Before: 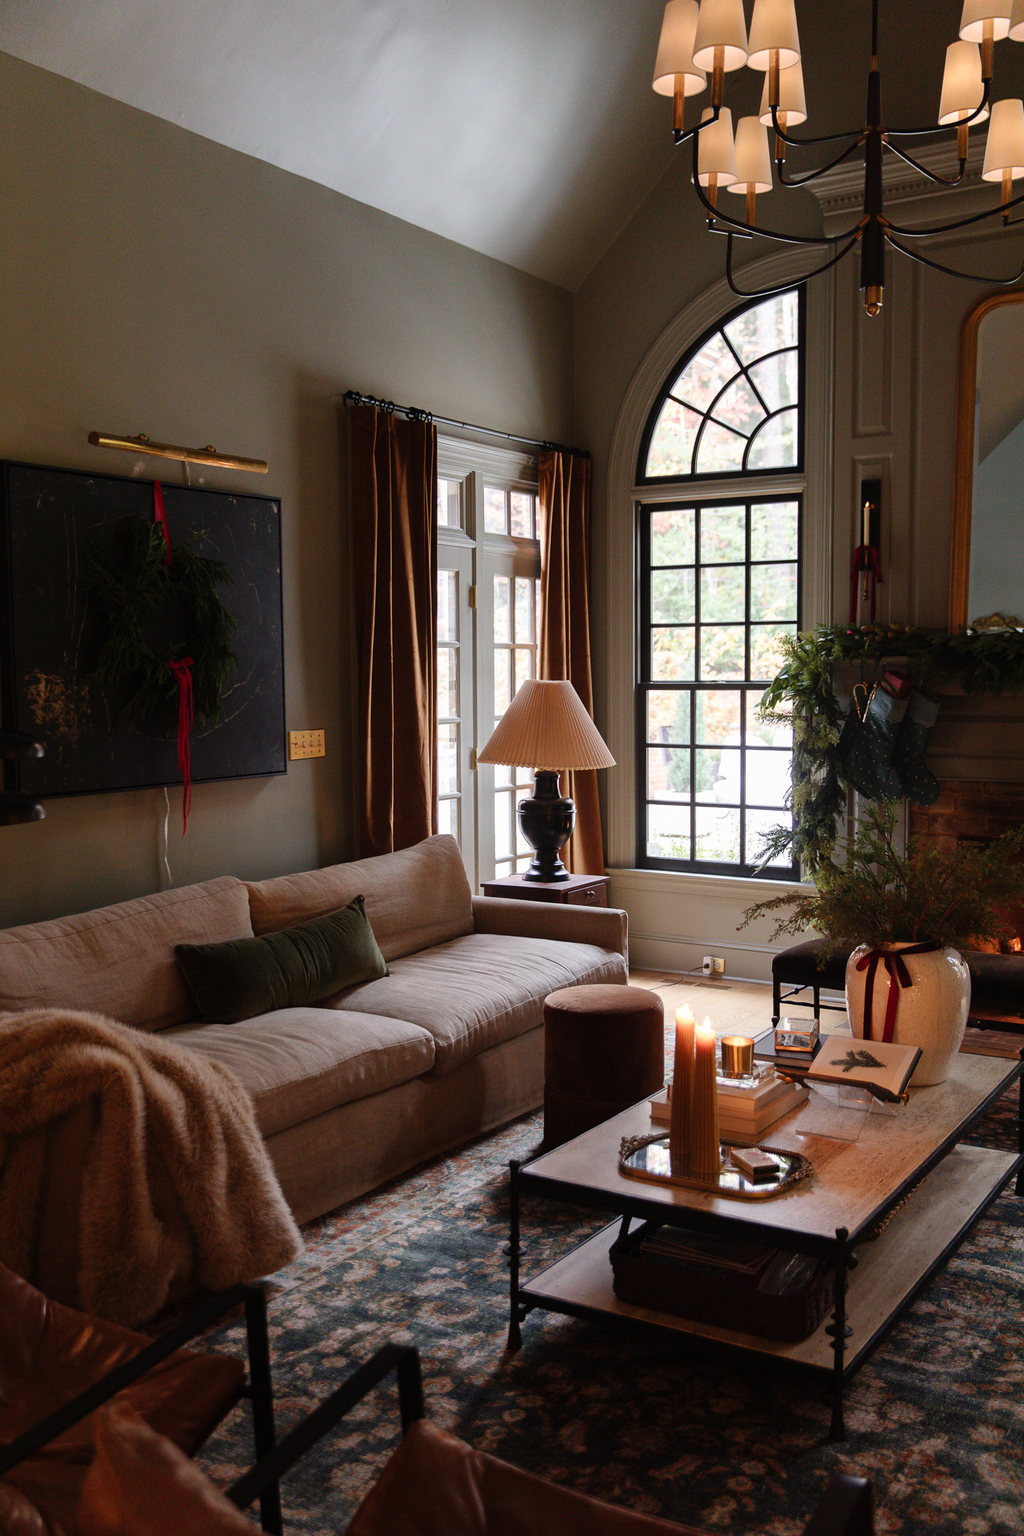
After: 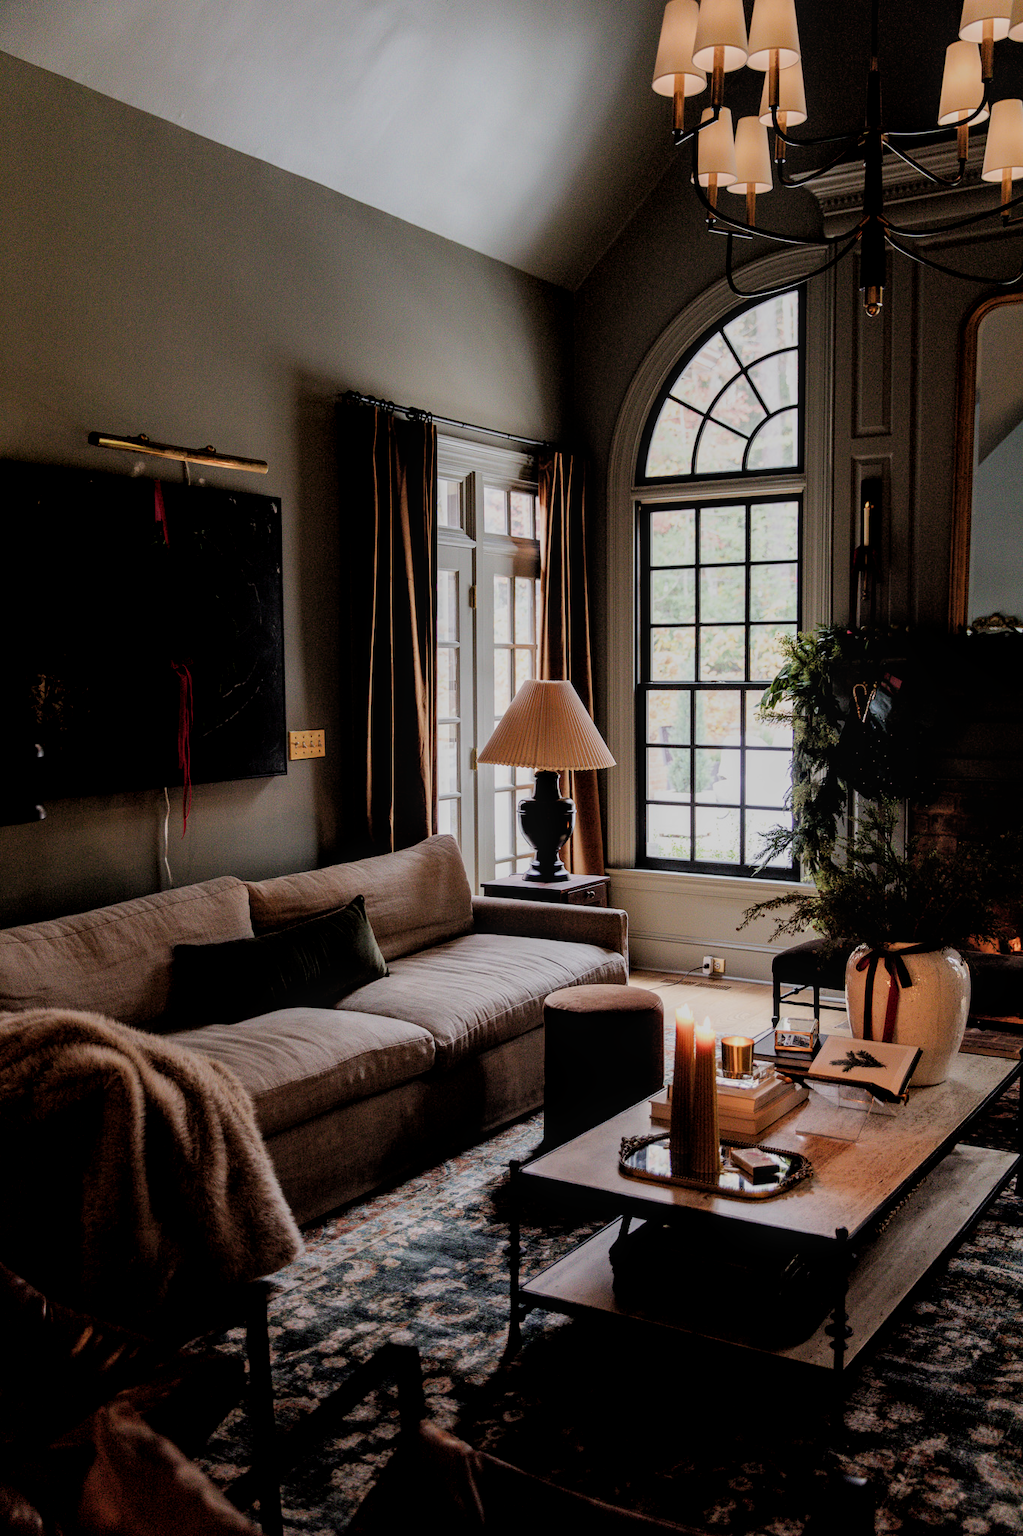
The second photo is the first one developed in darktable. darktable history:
filmic rgb: black relative exposure -4.14 EV, white relative exposure 5.1 EV, hardness 2.11, contrast 1.165
local contrast: on, module defaults
